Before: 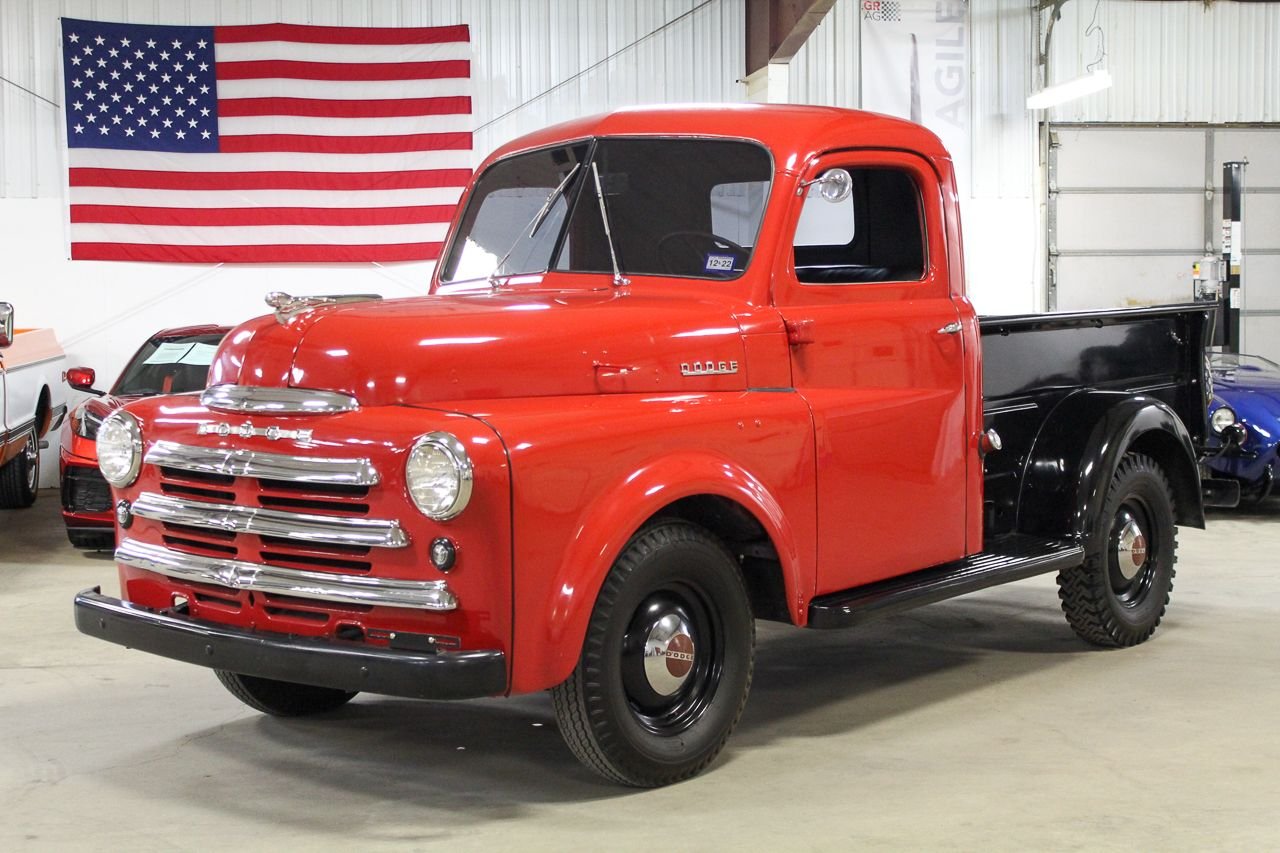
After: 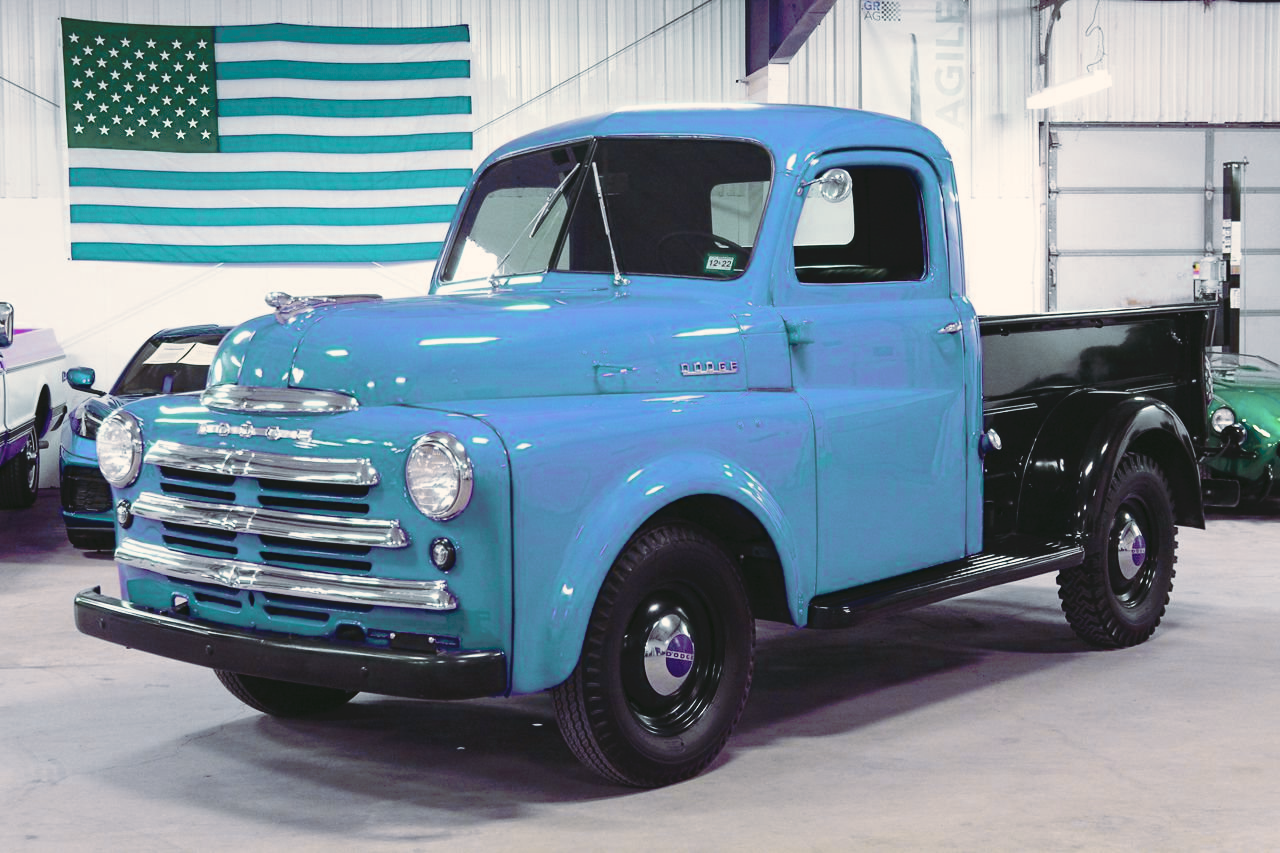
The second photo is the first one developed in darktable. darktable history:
tone curve: curves: ch0 [(0, 0) (0.003, 0.026) (0.011, 0.024) (0.025, 0.022) (0.044, 0.031) (0.069, 0.067) (0.1, 0.094) (0.136, 0.102) (0.177, 0.14) (0.224, 0.189) (0.277, 0.238) (0.335, 0.325) (0.399, 0.379) (0.468, 0.453) (0.543, 0.528) (0.623, 0.609) (0.709, 0.695) (0.801, 0.793) (0.898, 0.898) (1, 1)], preserve colors none
color look up table: target L [87.08, 84.26, 57.29, 77.81, 62.37, 34.13, 79.53, 58.73, 64.85, 36.8, 62.18, 56.64, 45.62, 13.72, 40.86, 20.88, 17.16, 58.46, 58.48, 55.69, 43.98, 70.49, 44.74, 62.82, 73.58, 57.41, 30.63, 48.35, 38.49, 13.53, 87.28, 81.97, 83.4, 62.56, 70.5, 89.43, 62.49, 52.34, 43.87, 70.08, 28.72, 40.3, 15.24, 94.97, 91.53, 78.18, 83.01, 61.46, 27.39], target a [-19.3, 1.798, 52.08, -47.17, 18.92, 60.2, -3.223, -54.71, 5.942, 50.86, -23.35, -18.54, -41.66, 36.17, -4.077, 31.07, 0.572, 55.88, 22.26, 32.99, 63.7, -25.51, 71.28, -20.11, -37.19, -36.36, 46.8, -26.96, -20.11, 27.72, -5.395, -24.41, -20.39, -34.77, -28.96, -32.18, -35.08, -2.865, -13.93, -32.12, -19.74, -21.21, -1.141, -6.657, -39.21, -10.42, -62.19, -19.74, -0.889], target b [32.72, 80.09, 49.18, 73.46, -29.73, -55.81, 22.12, 46.78, -15.26, 0.221, 58.28, 22.3, 26.74, -44.06, 36.78, 3.316, 22.37, 4.195, -49.82, -35.01, 19.36, -7.423, -56.86, -37.25, -14.52, -10.91, -31.32, -11.99, -8.554, -33.15, -4.982, -6.57, -2.433, -10.18, -8.259, -9.124, -10.93, -4.988, -1.877, -7.798, -4.979, -4.431, -0.342, 18.59, 52.46, 60.58, 67.74, 37.58, 20.81], num patches 49
